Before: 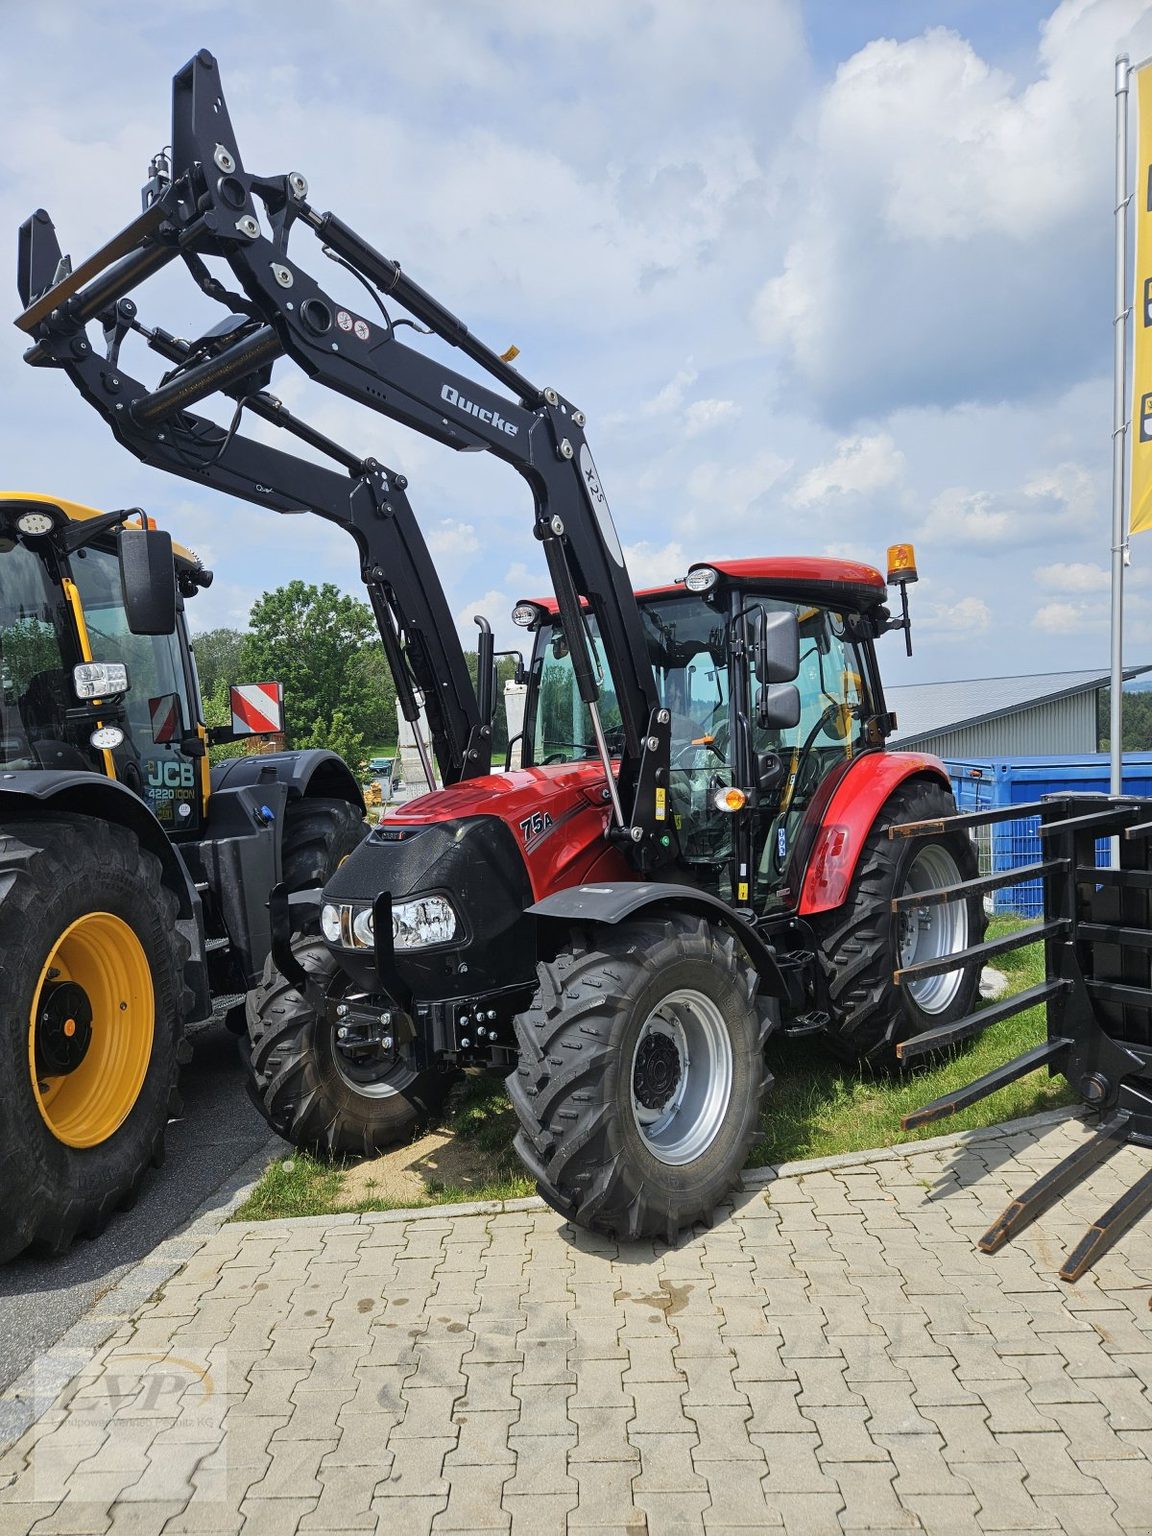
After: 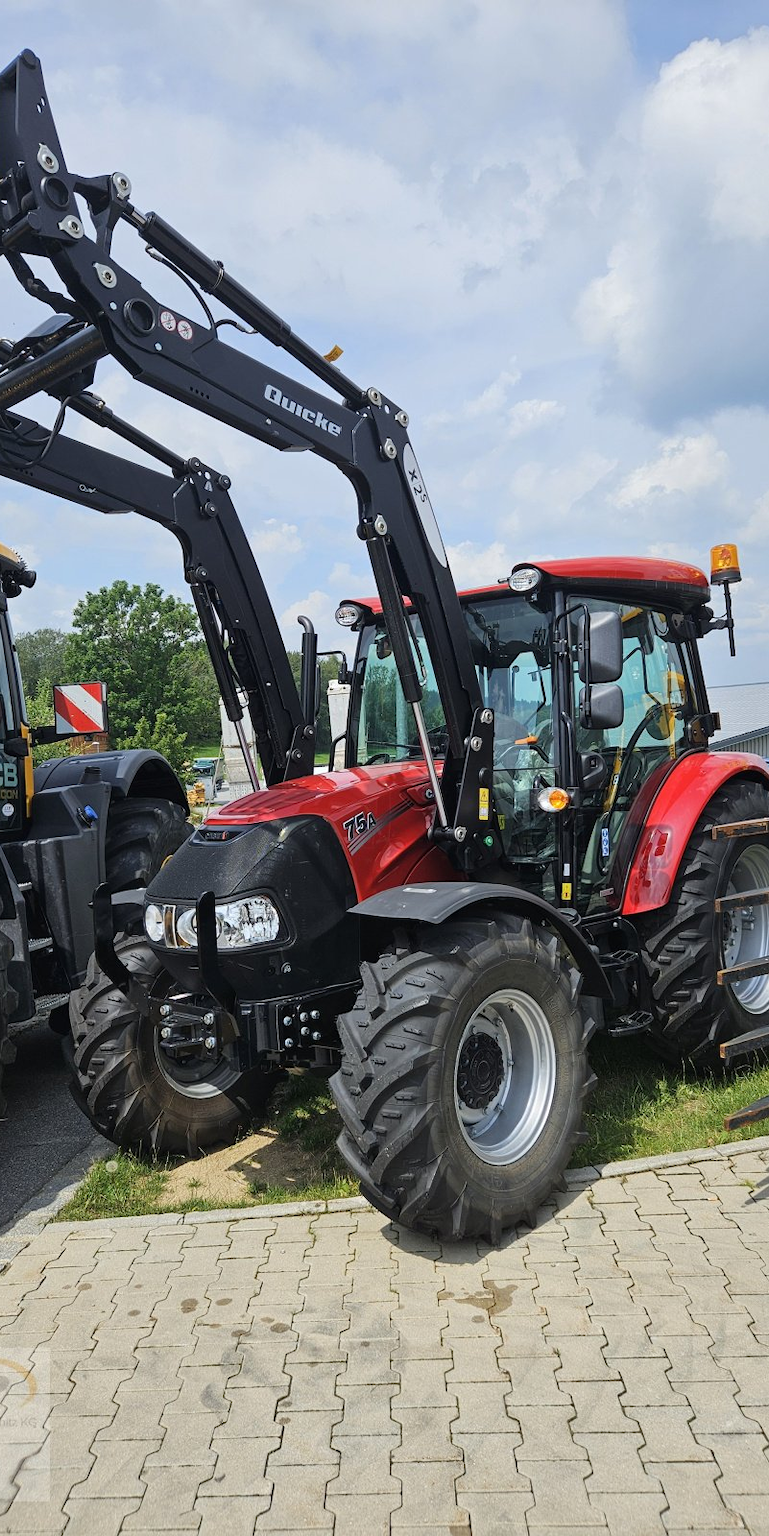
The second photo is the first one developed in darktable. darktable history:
crop: left 15.374%, right 17.754%
